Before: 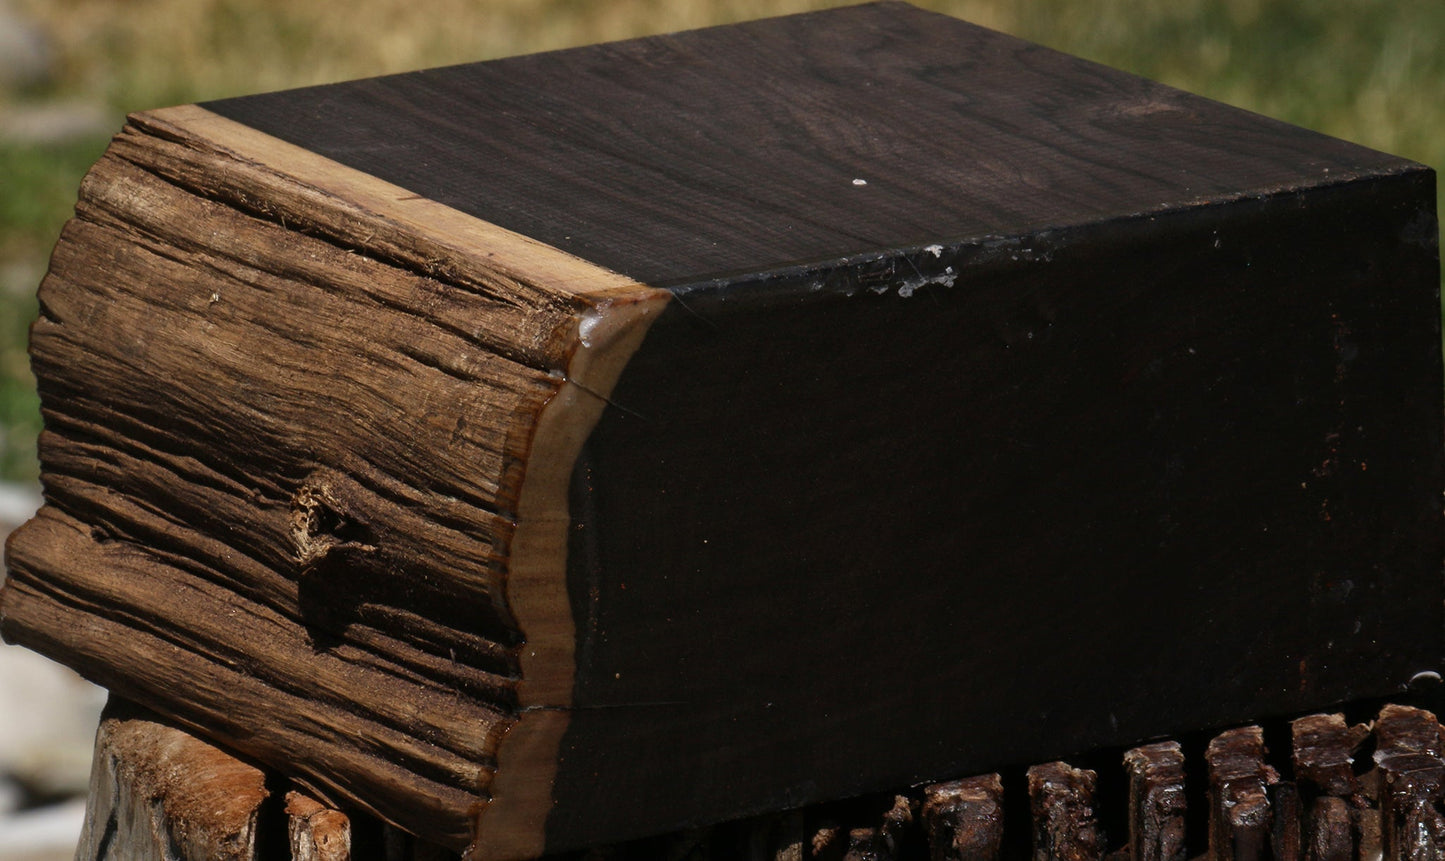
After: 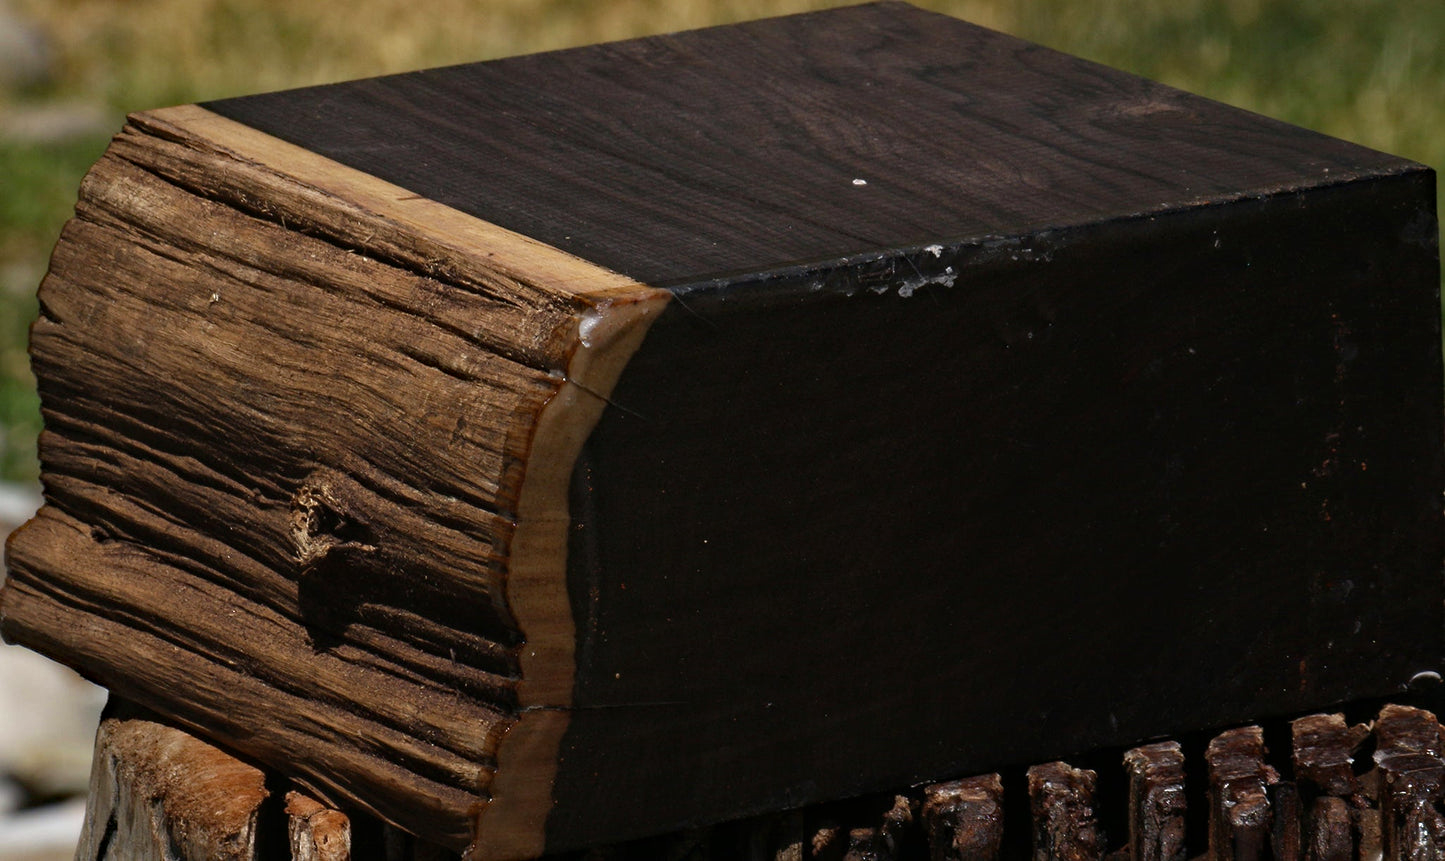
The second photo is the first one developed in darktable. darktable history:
sharpen: radius 5.333, amount 0.311, threshold 26.542
haze removal: strength 0.278, distance 0.255, compatibility mode true, adaptive false
